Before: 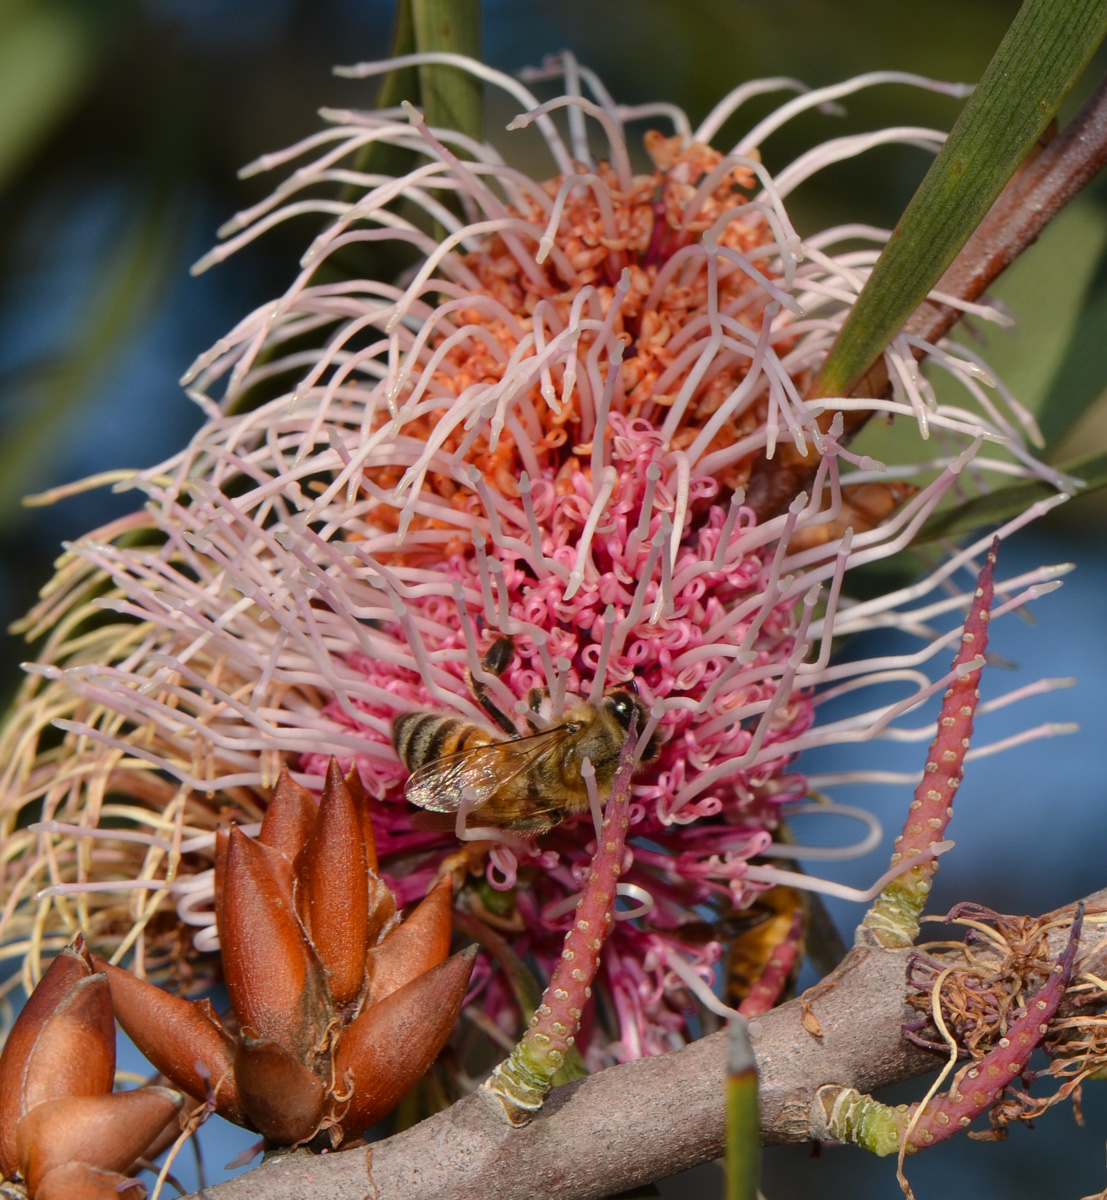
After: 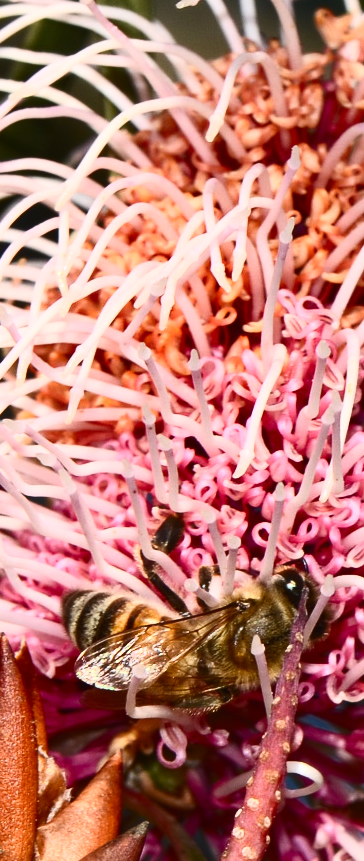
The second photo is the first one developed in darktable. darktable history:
crop and rotate: left 29.815%, top 10.227%, right 37.221%, bottom 18.003%
contrast brightness saturation: contrast 0.605, brightness 0.338, saturation 0.139
